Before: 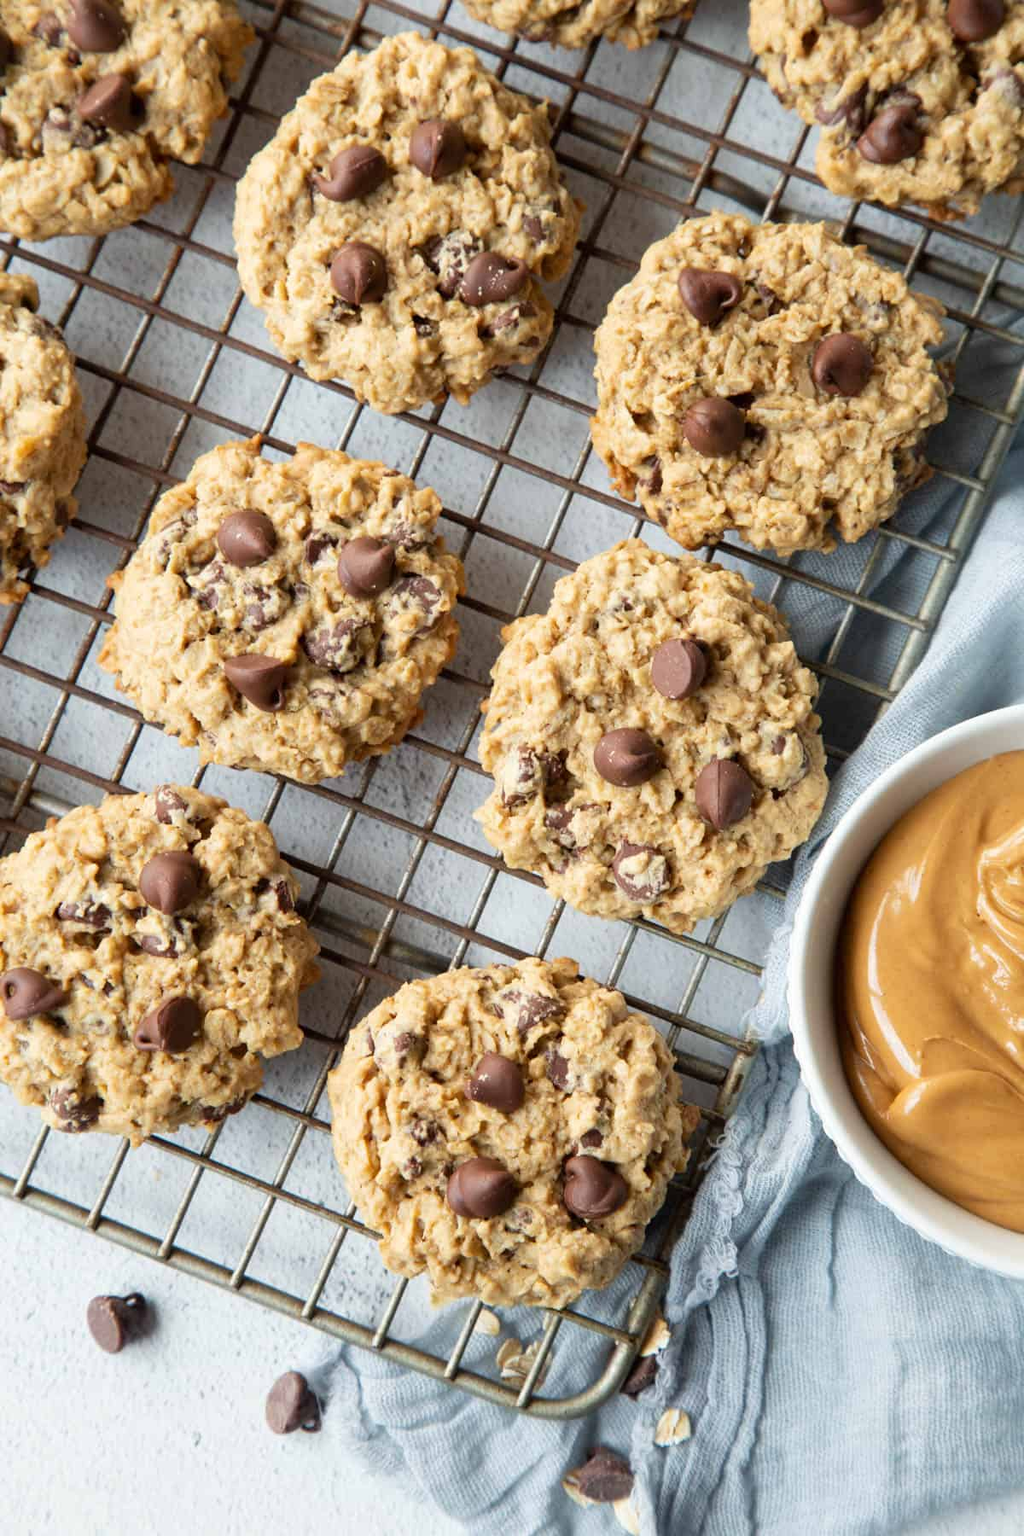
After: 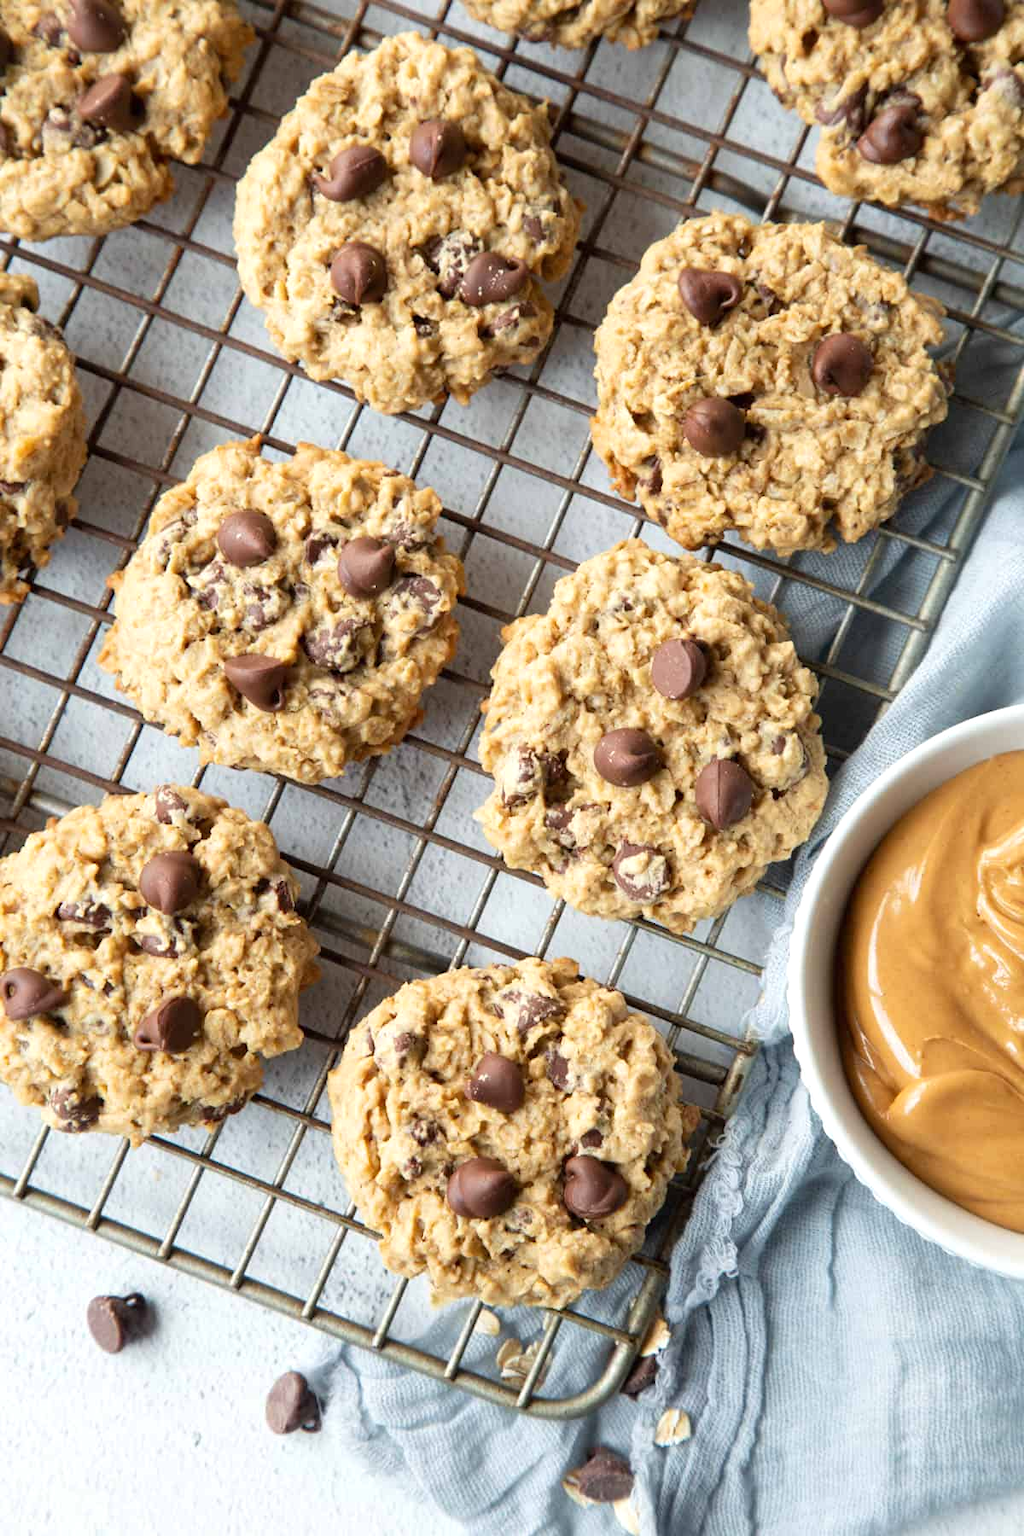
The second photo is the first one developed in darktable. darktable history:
exposure: exposure 0.177 EV, compensate highlight preservation false
